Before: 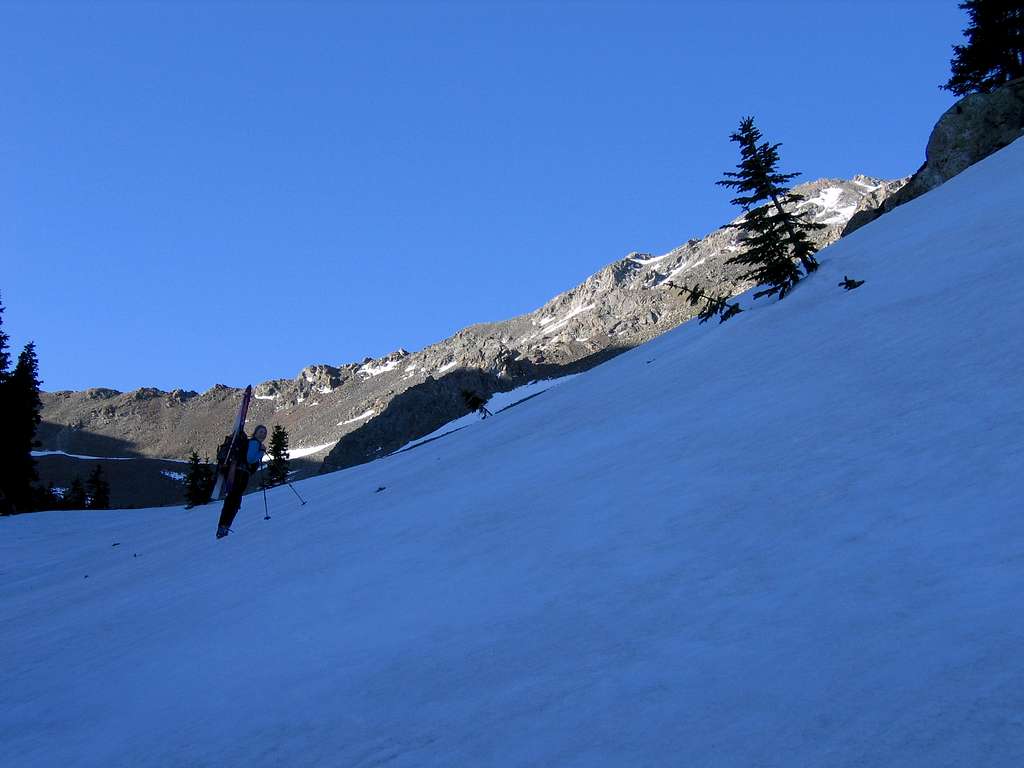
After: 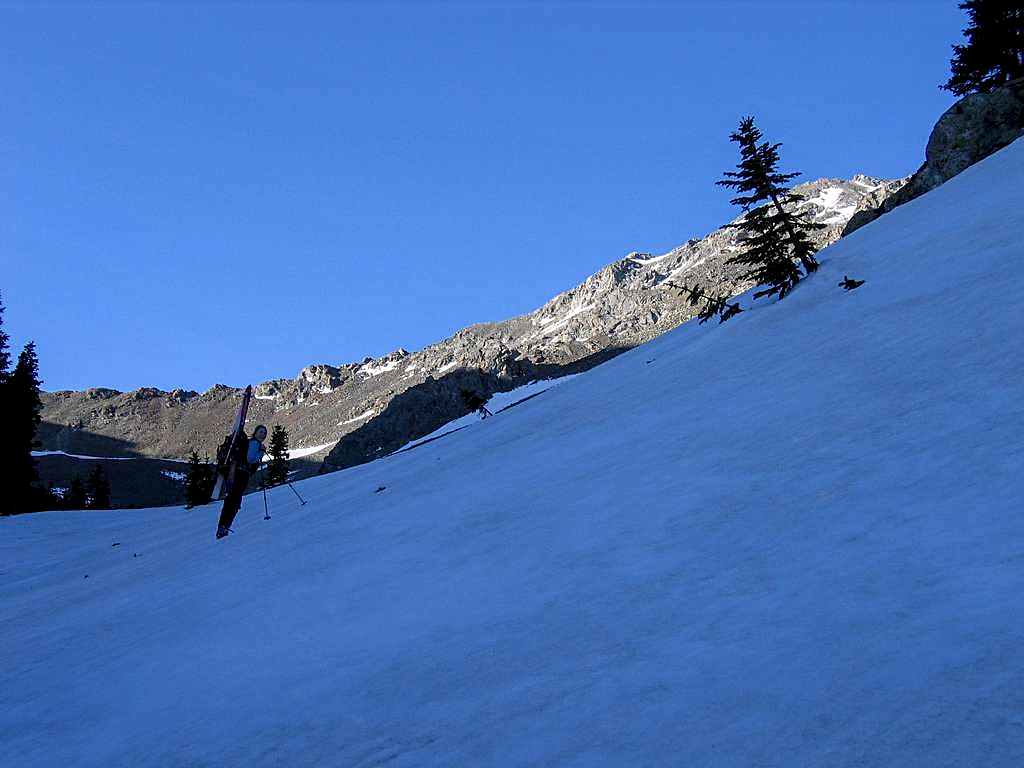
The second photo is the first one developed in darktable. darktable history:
sharpen: on, module defaults
local contrast: highlights 56%, shadows 52%, detail 130%, midtone range 0.447
